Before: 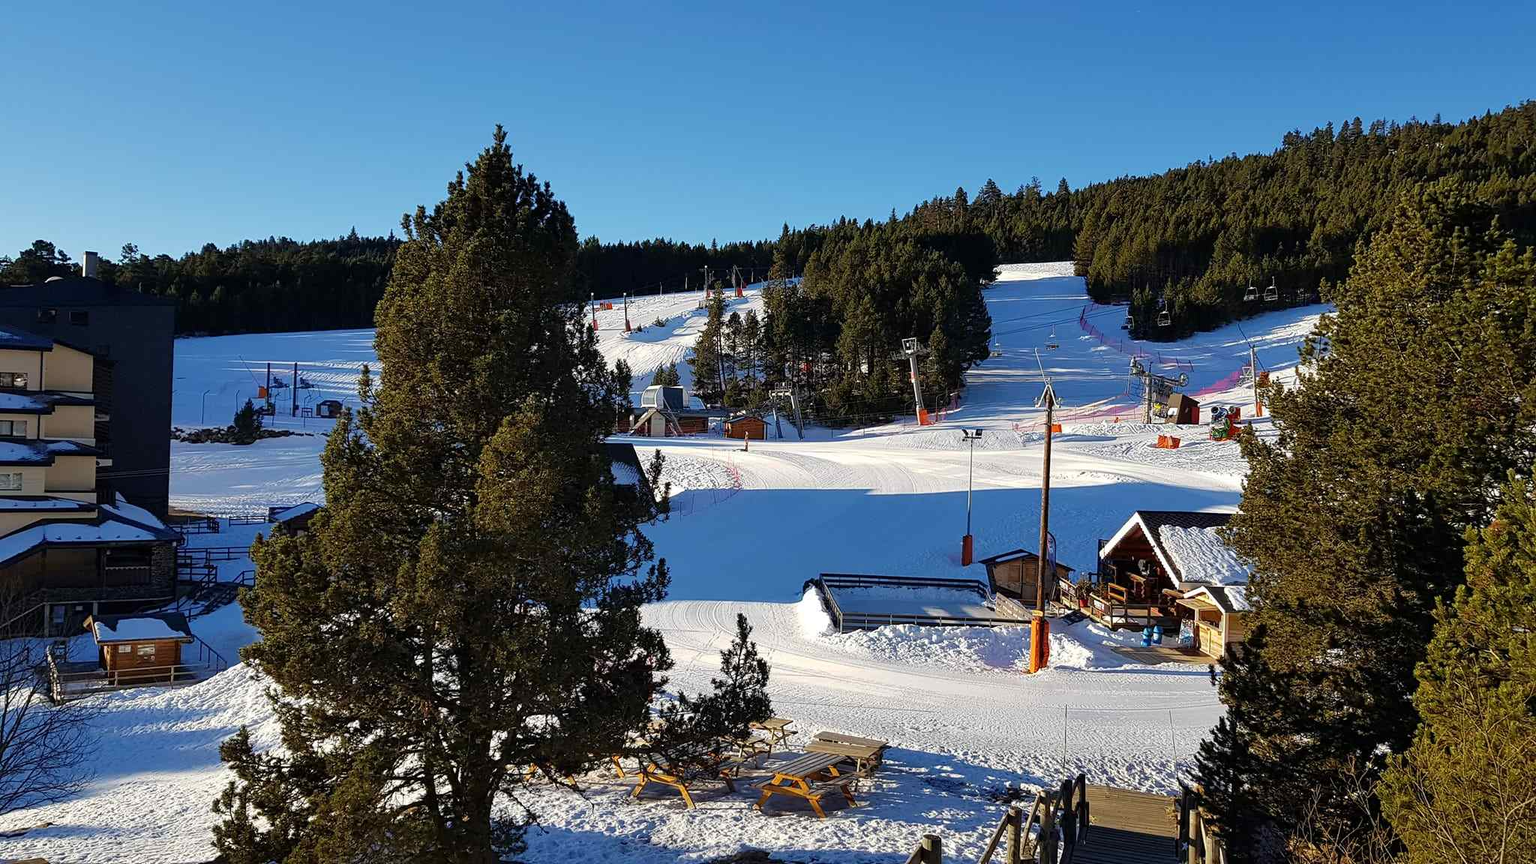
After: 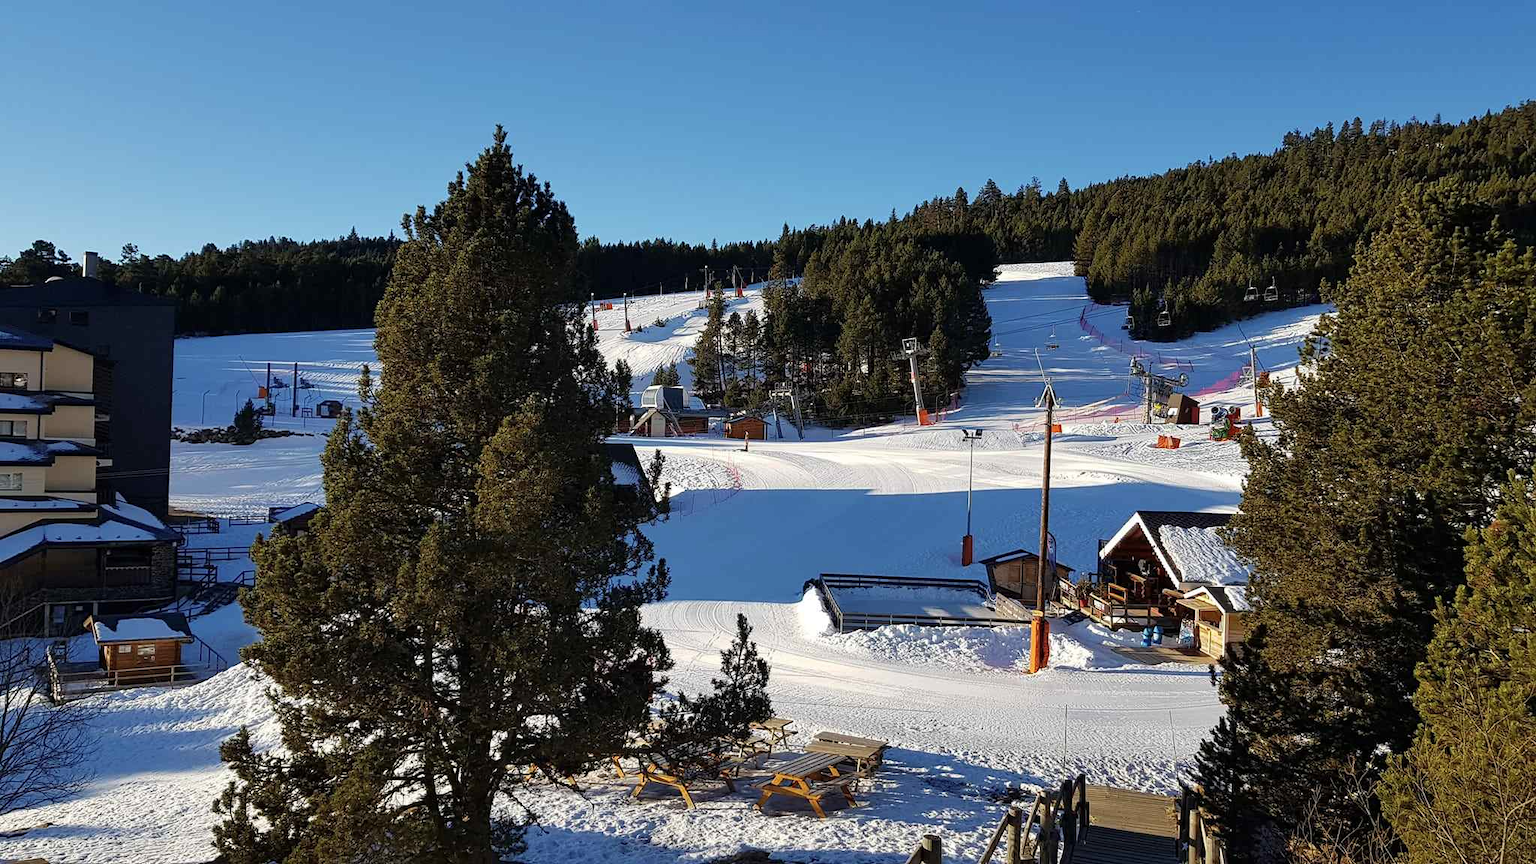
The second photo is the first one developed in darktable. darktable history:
contrast brightness saturation: saturation -0.085
